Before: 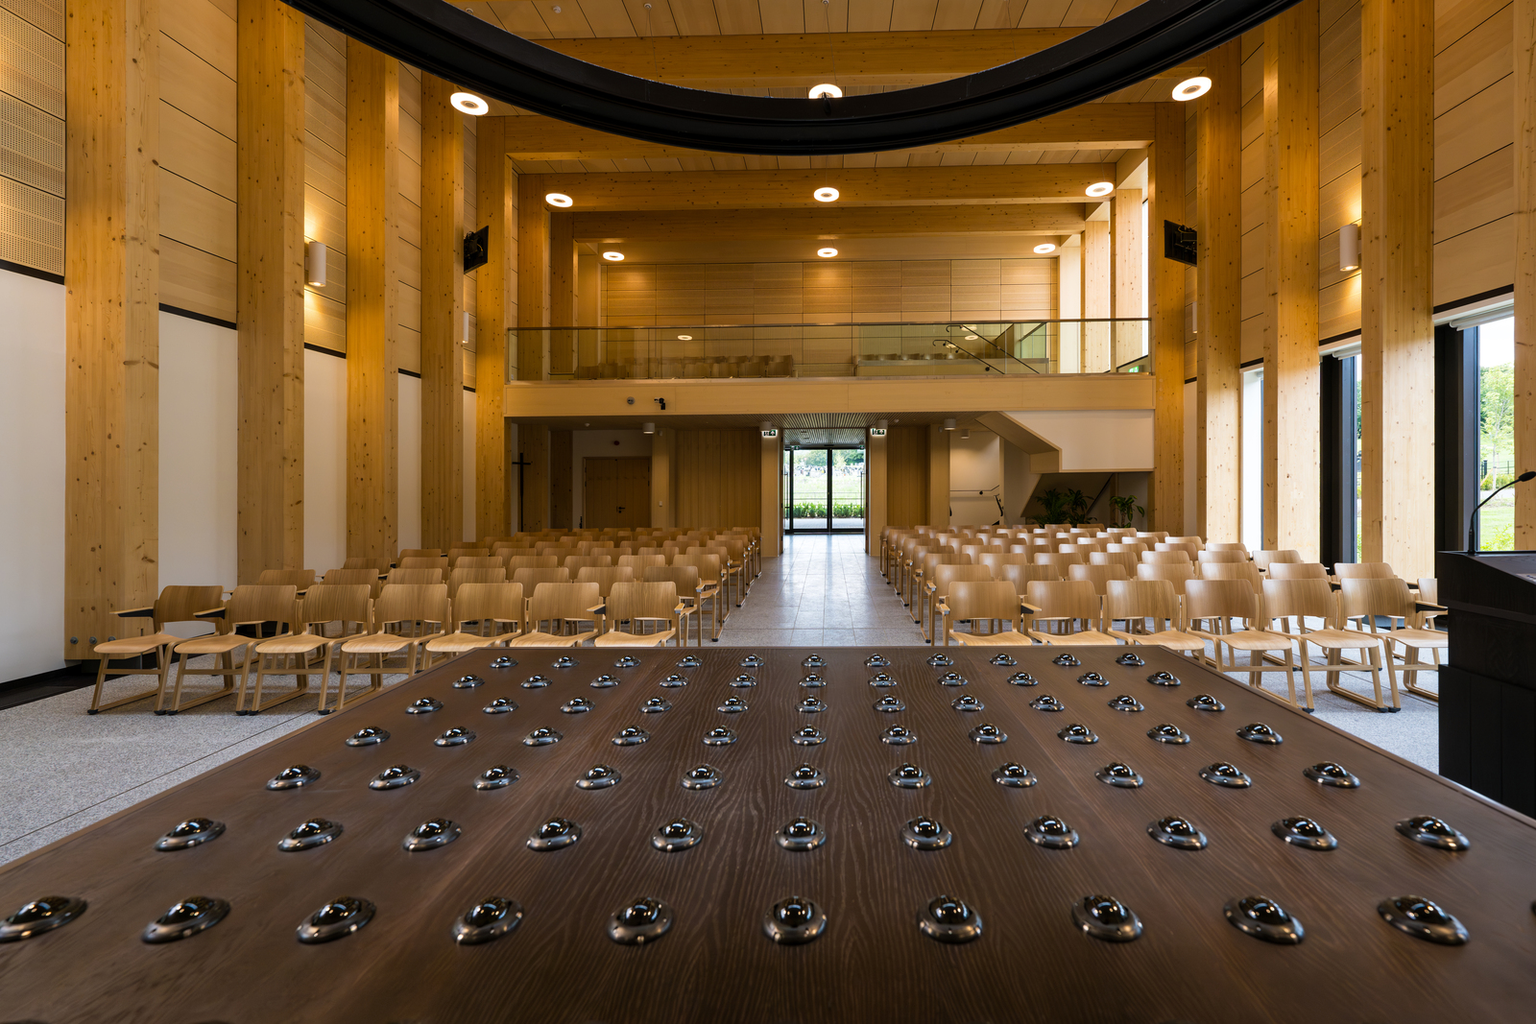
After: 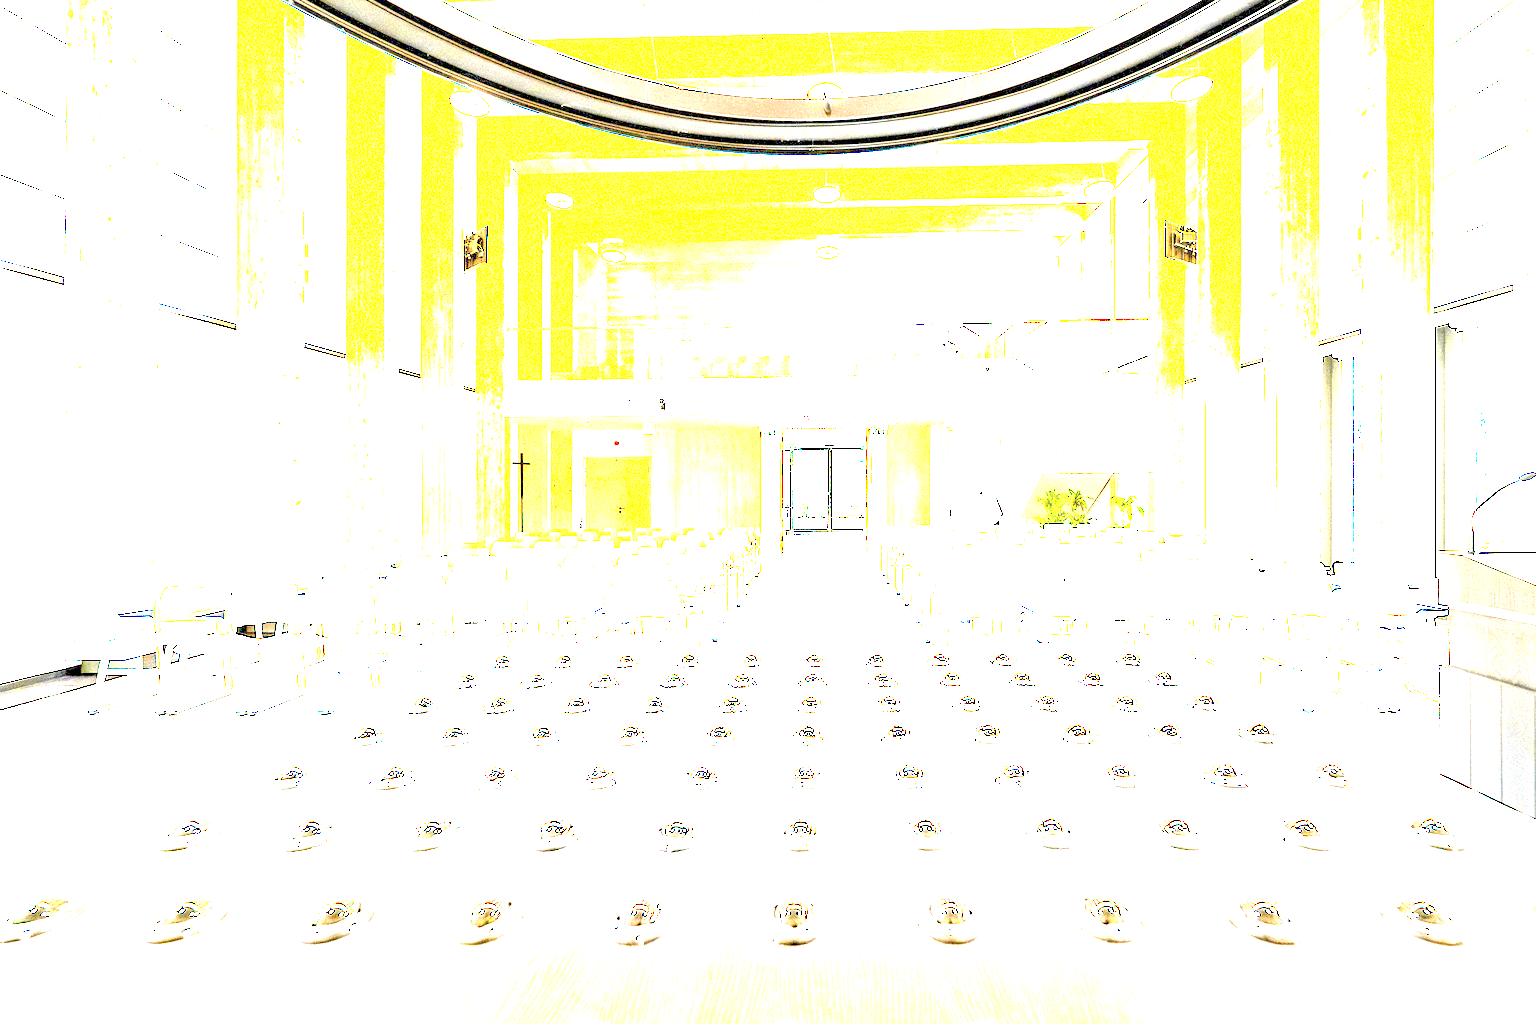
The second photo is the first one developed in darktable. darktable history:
exposure: exposure 8 EV, compensate highlight preservation false
grain: mid-tones bias 0%
